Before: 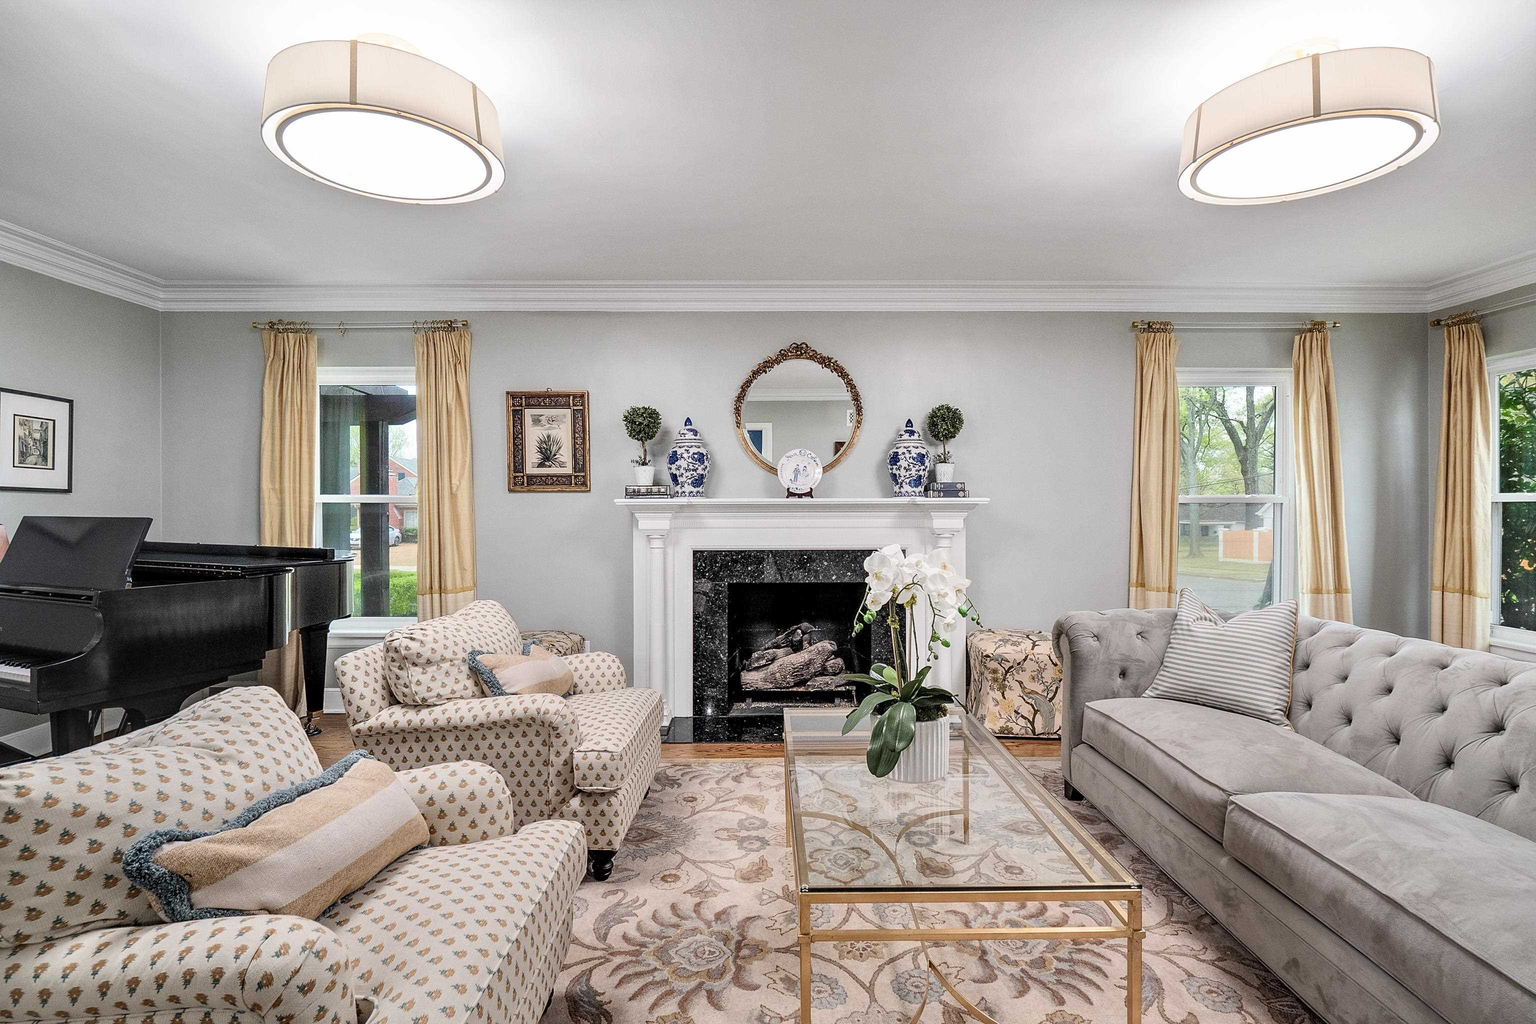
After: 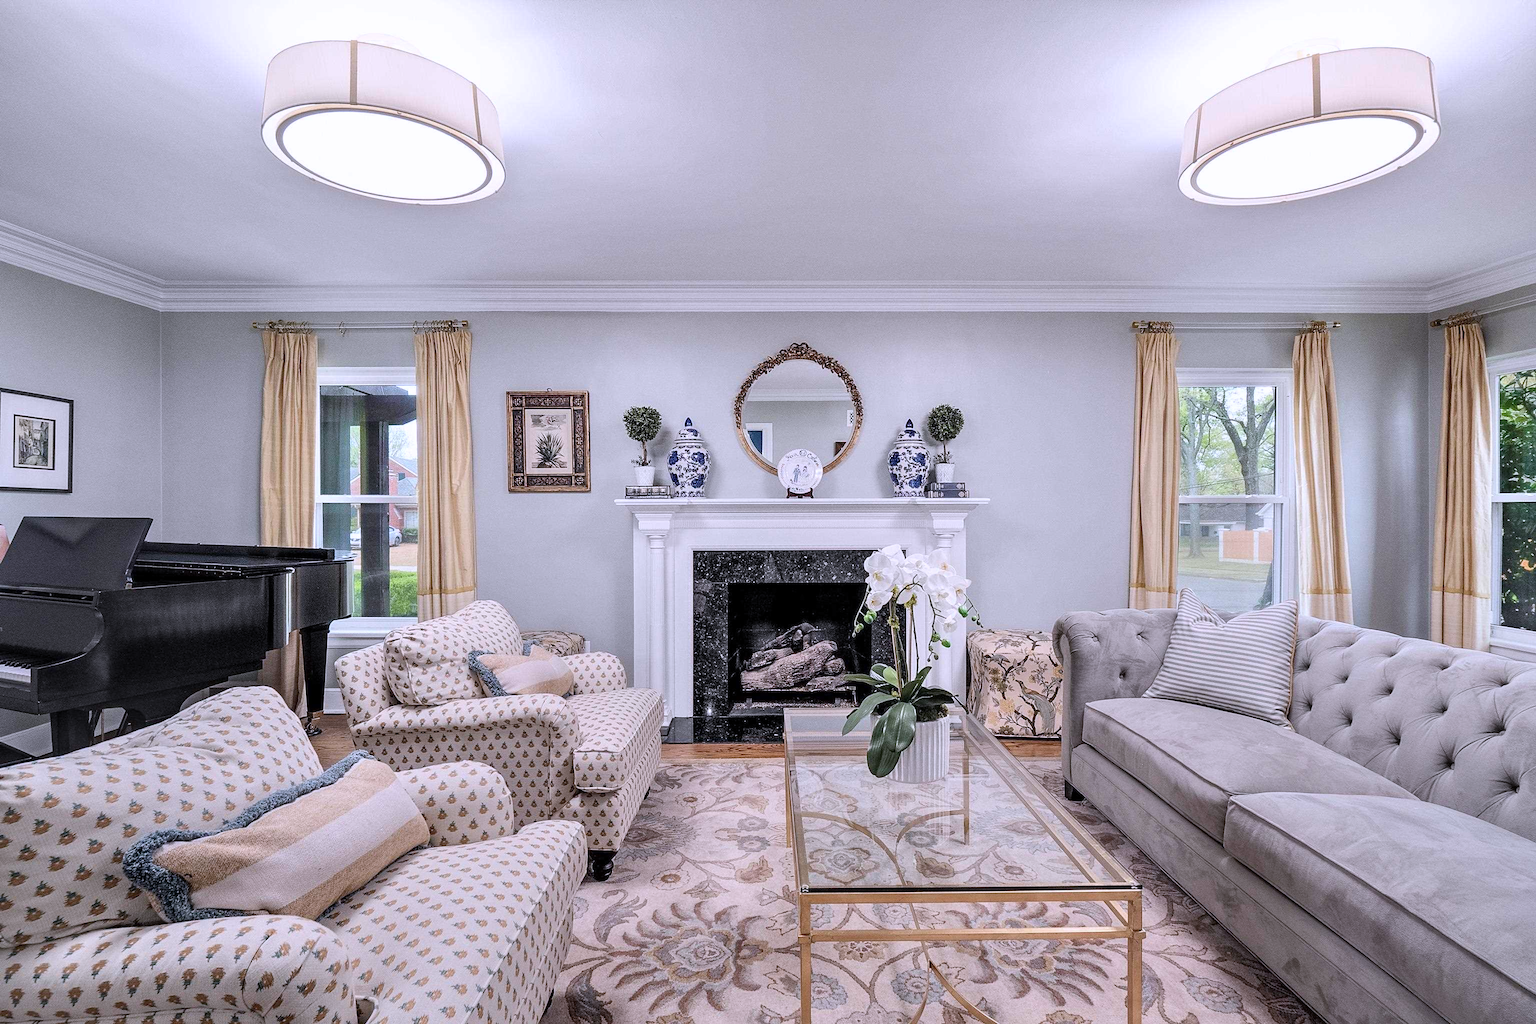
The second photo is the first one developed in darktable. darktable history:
tone equalizer: edges refinement/feathering 500, mask exposure compensation -1.57 EV, preserve details no
color calibration: illuminant custom, x 0.363, y 0.385, temperature 4520.38 K
